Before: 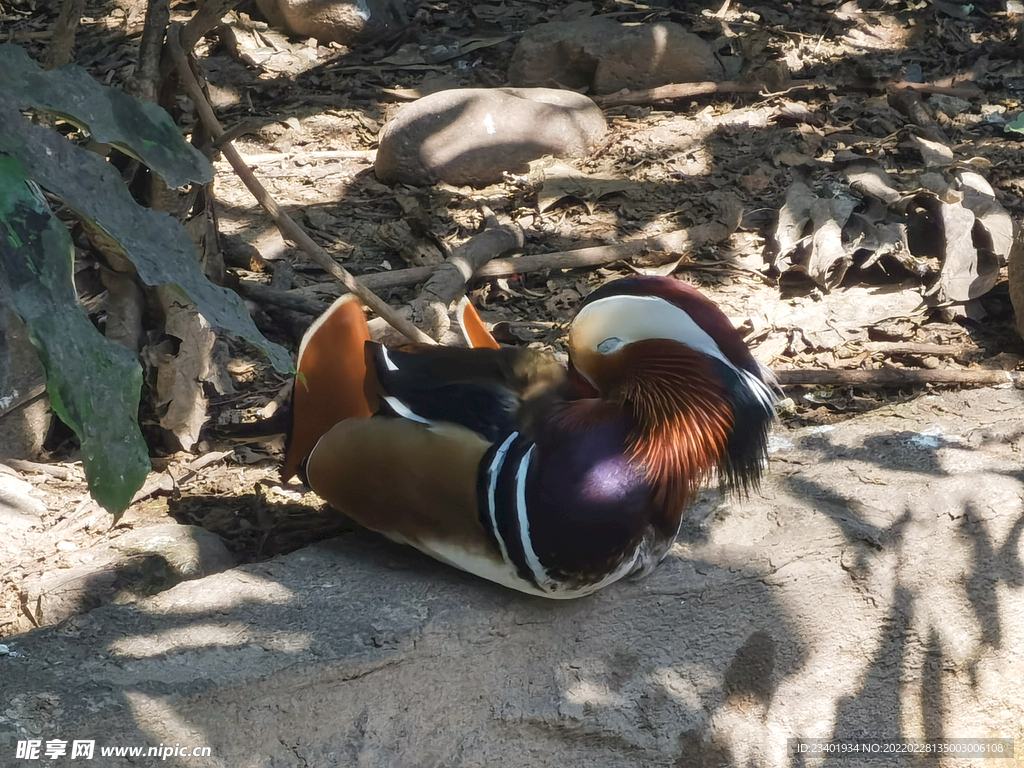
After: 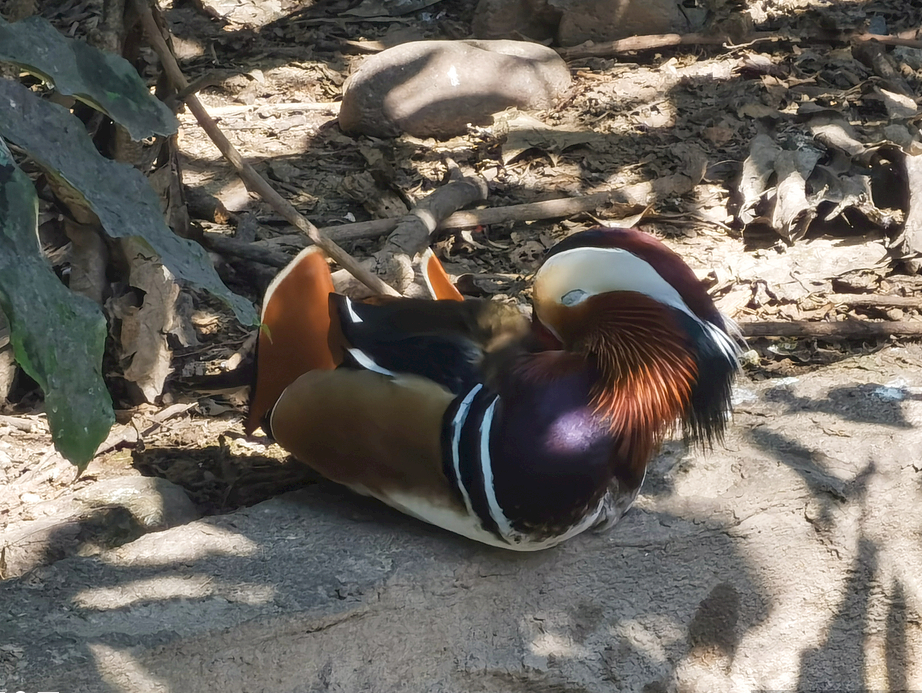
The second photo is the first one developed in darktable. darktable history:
crop: left 3.604%, top 6.357%, right 6.262%, bottom 3.309%
